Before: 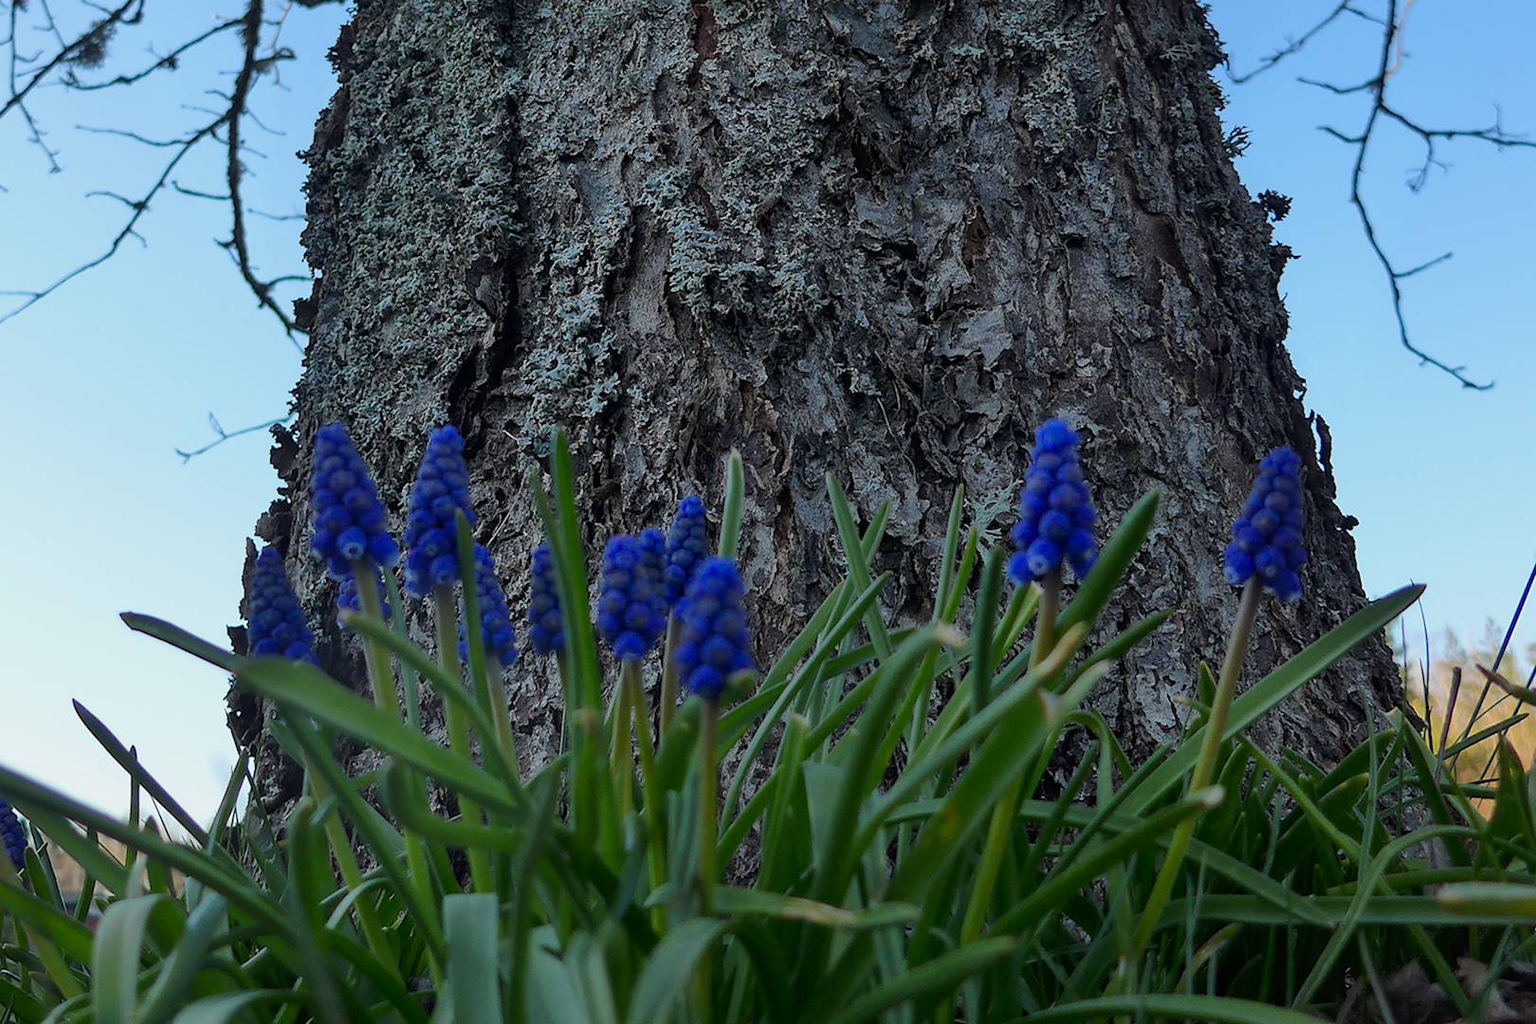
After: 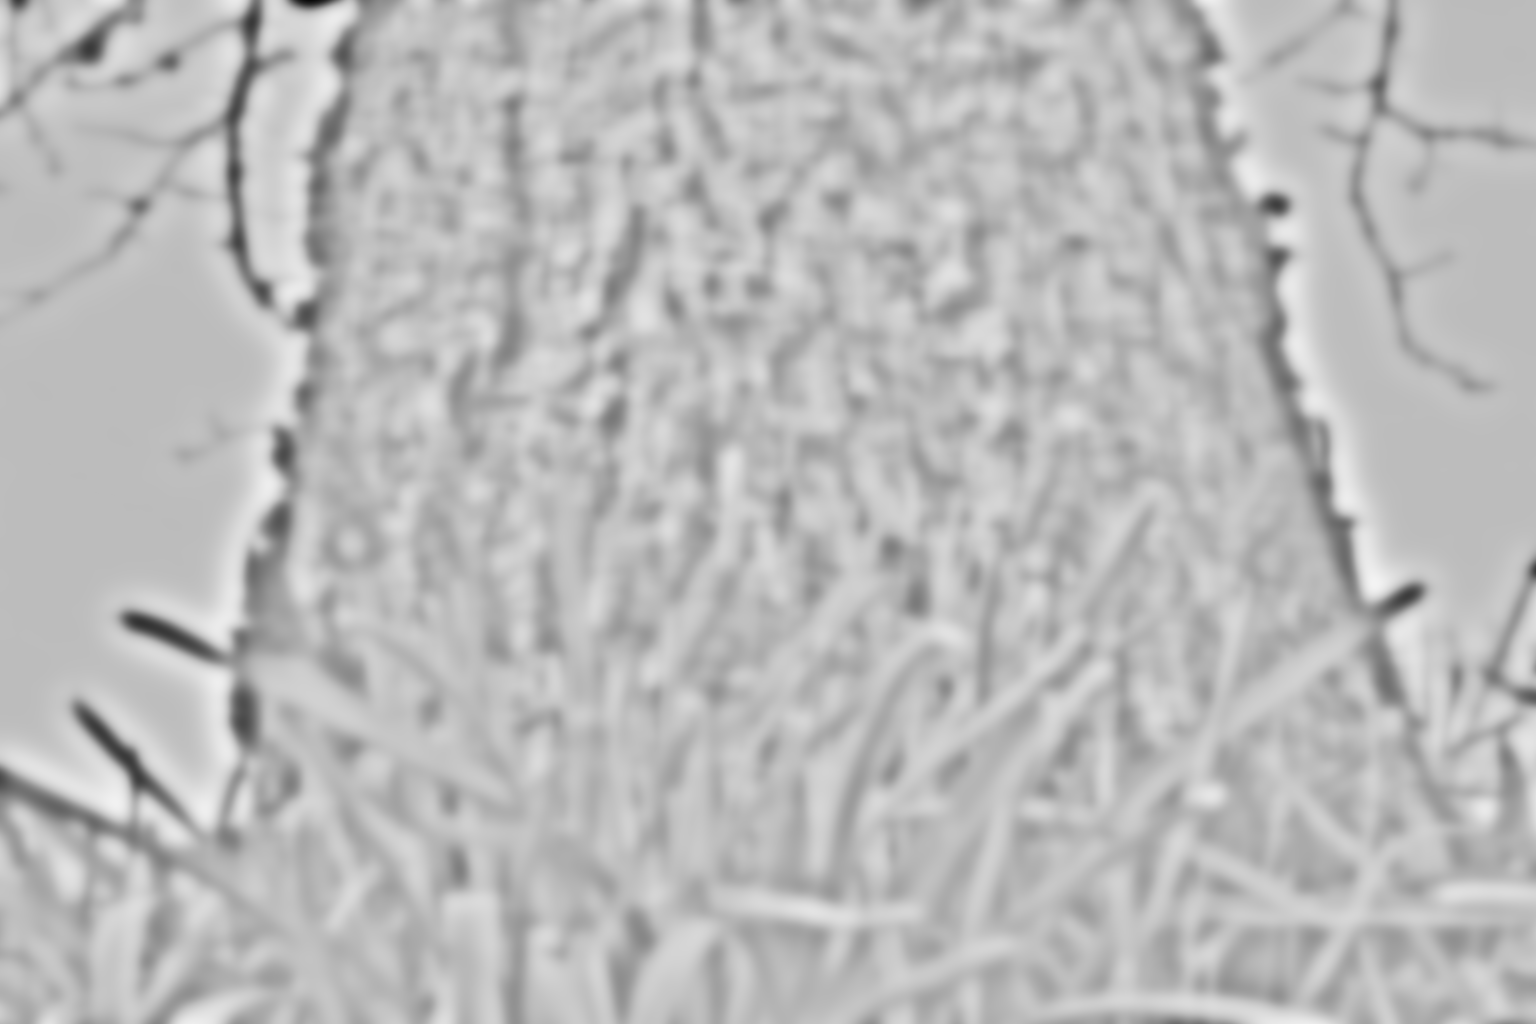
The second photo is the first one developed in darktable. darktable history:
base curve: curves: ch0 [(0, 0) (0.007, 0.004) (0.027, 0.03) (0.046, 0.07) (0.207, 0.54) (0.442, 0.872) (0.673, 0.972) (1, 1)], preserve colors none
highpass: sharpness 49.79%, contrast boost 49.79% | blend: blend mode softlight, opacity 32%; mask: uniform (no mask)
lowpass: on, module defaults | blend: blend mode softlight, opacity 33%; mask: uniform (no mask)
velvia: on, module defaults
tone curve: curves: ch0 [(0, 0) (0.266, 0.247) (0.741, 0.751) (1, 1)], color space Lab, linked channels, preserve colors none
